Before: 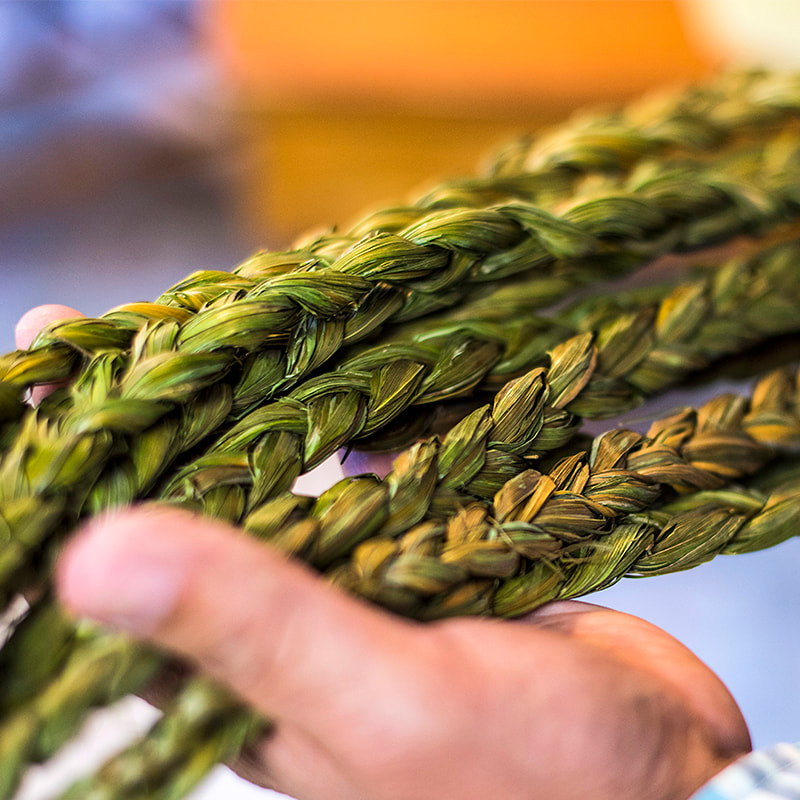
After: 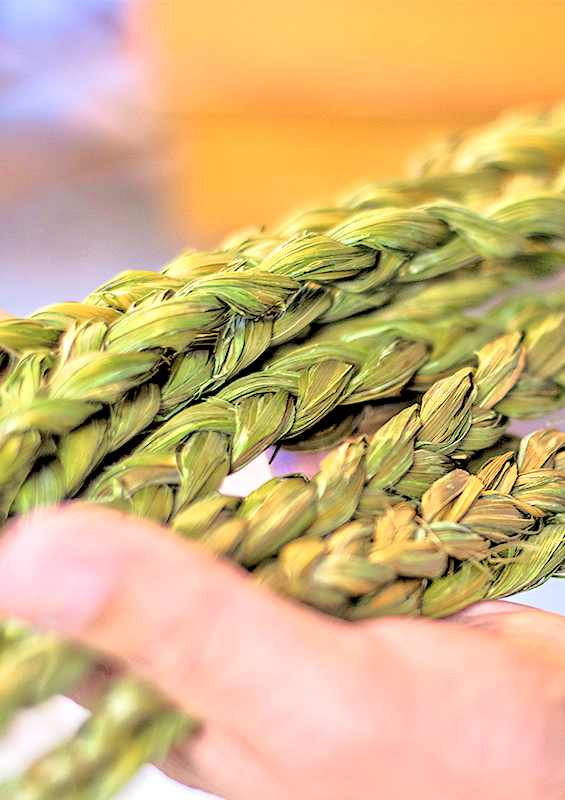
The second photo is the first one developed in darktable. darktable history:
levels: levels [0.072, 0.414, 0.976]
tone equalizer: -8 EV 1.98 EV, -7 EV 1.98 EV, -6 EV 1.97 EV, -5 EV 1.98 EV, -4 EV 1.99 EV, -3 EV 1.48 EV, -2 EV 0.986 EV, -1 EV 0.486 EV
color correction: highlights b* 0.015, saturation 0.799
crop and rotate: left 9.062%, right 20.199%
